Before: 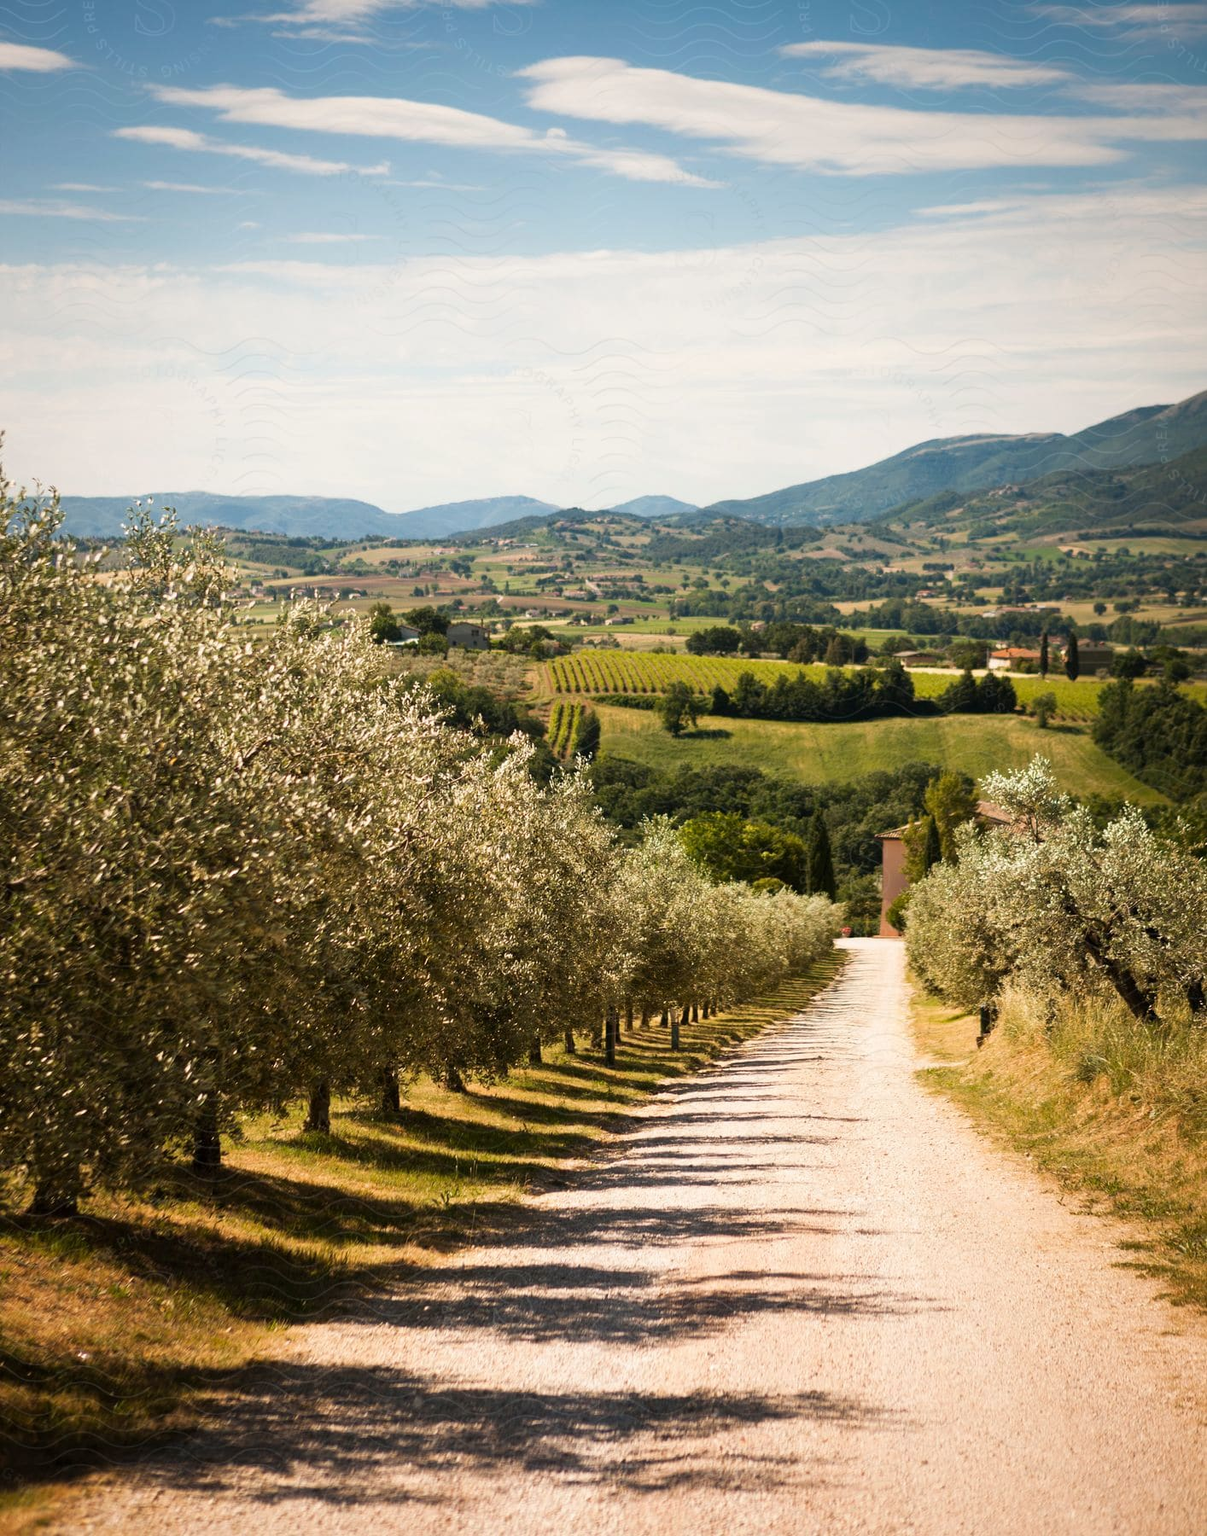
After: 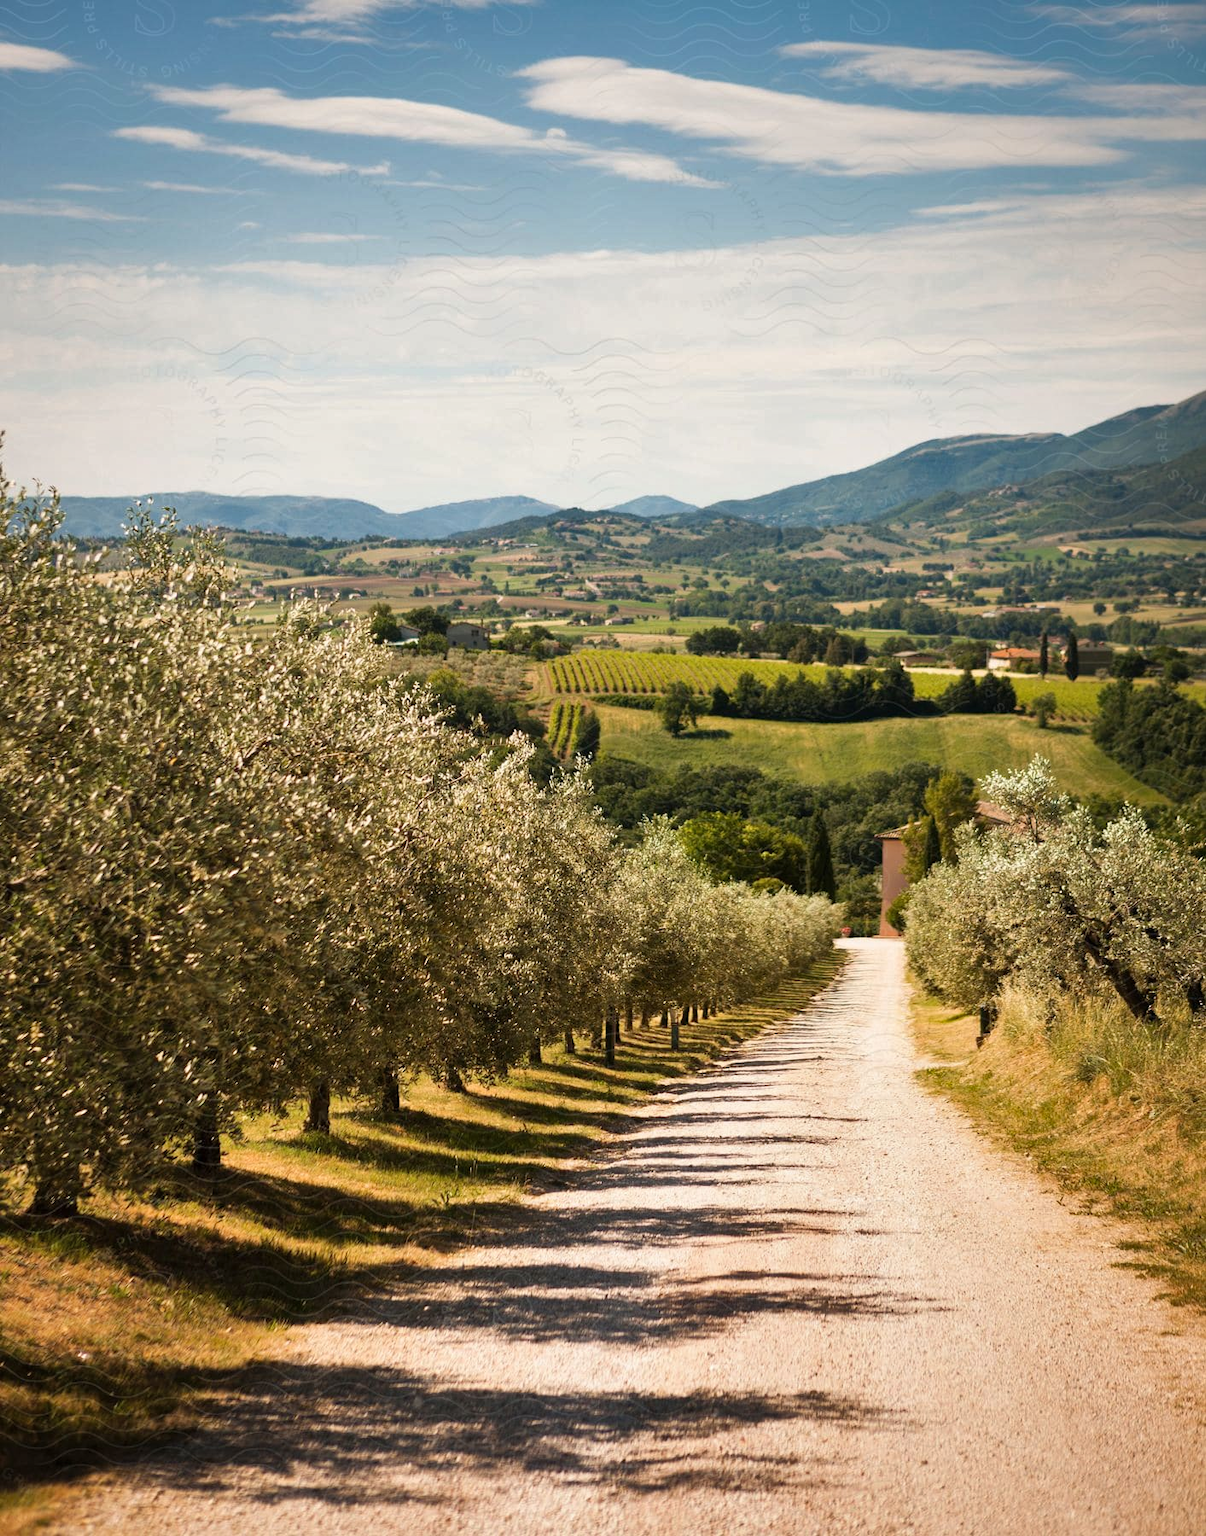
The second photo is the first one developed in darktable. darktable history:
contrast equalizer: y [[0.5 ×6], [0.5 ×6], [0.5, 0.5, 0.501, 0.545, 0.707, 0.863], [0 ×6], [0 ×6]]
shadows and highlights: soften with gaussian
